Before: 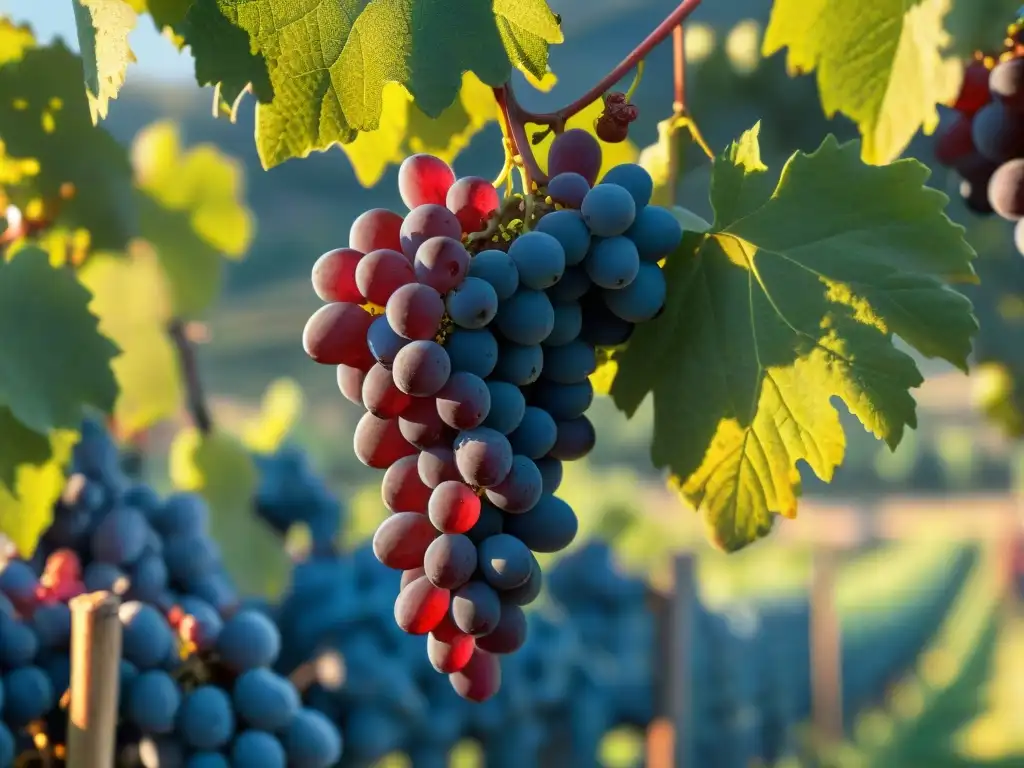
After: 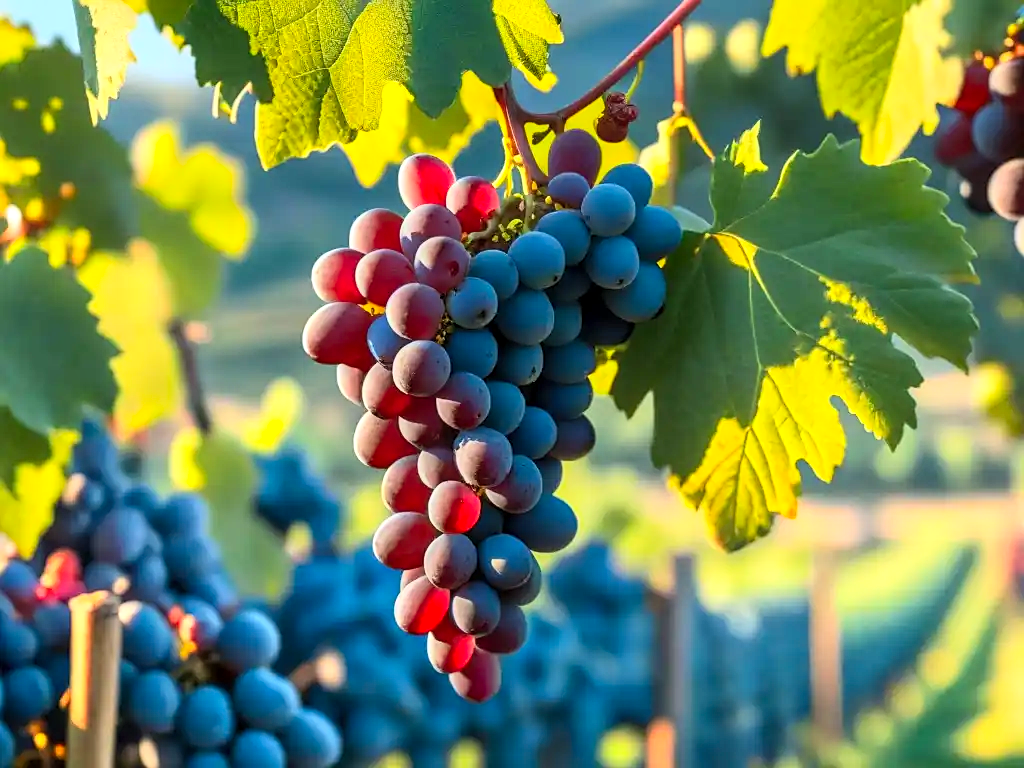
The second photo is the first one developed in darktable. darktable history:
local contrast: on, module defaults
contrast brightness saturation: contrast 0.24, brightness 0.253, saturation 0.376
sharpen: radius 1.866, amount 0.399, threshold 1.272
